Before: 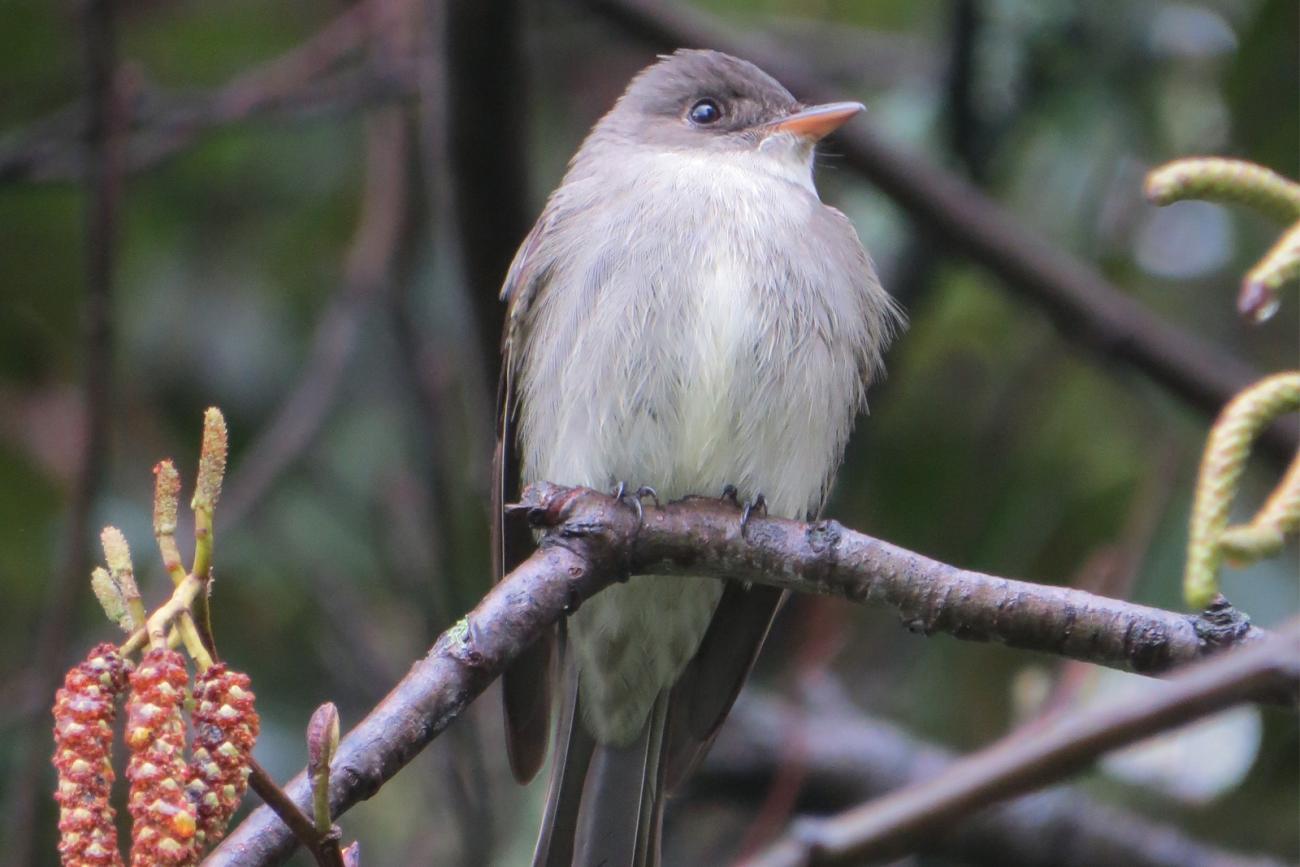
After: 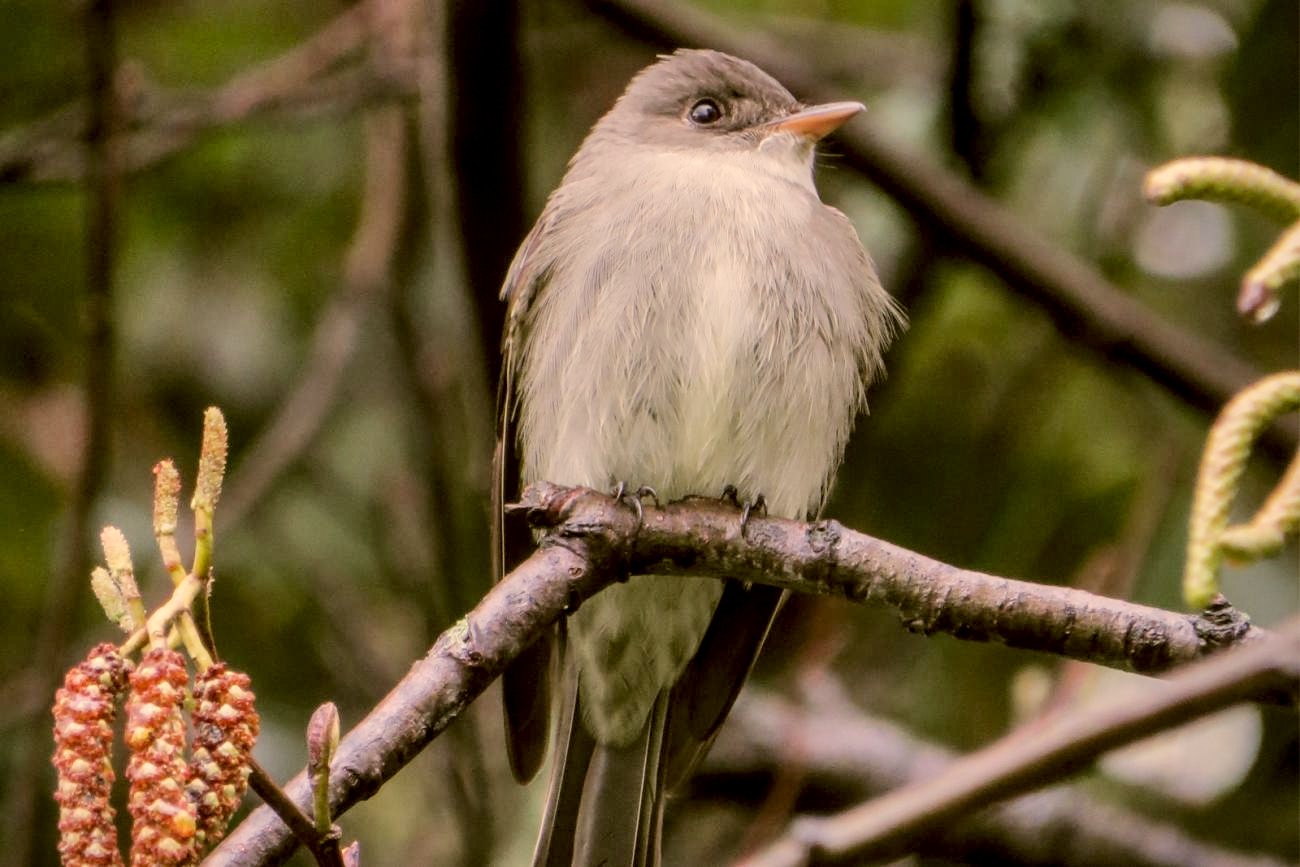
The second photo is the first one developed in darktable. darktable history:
filmic rgb: black relative exposure -7.65 EV, white relative exposure 4.56 EV, hardness 3.61
vignetting: fall-off start 97.23%, saturation -0.024, center (-0.033, -0.042), width/height ratio 1.179, unbound false
shadows and highlights: shadows 43.71, white point adjustment -1.46, soften with gaussian
local contrast: detail 154%
color correction: highlights a* 8.98, highlights b* 15.09, shadows a* -0.49, shadows b* 26.52
